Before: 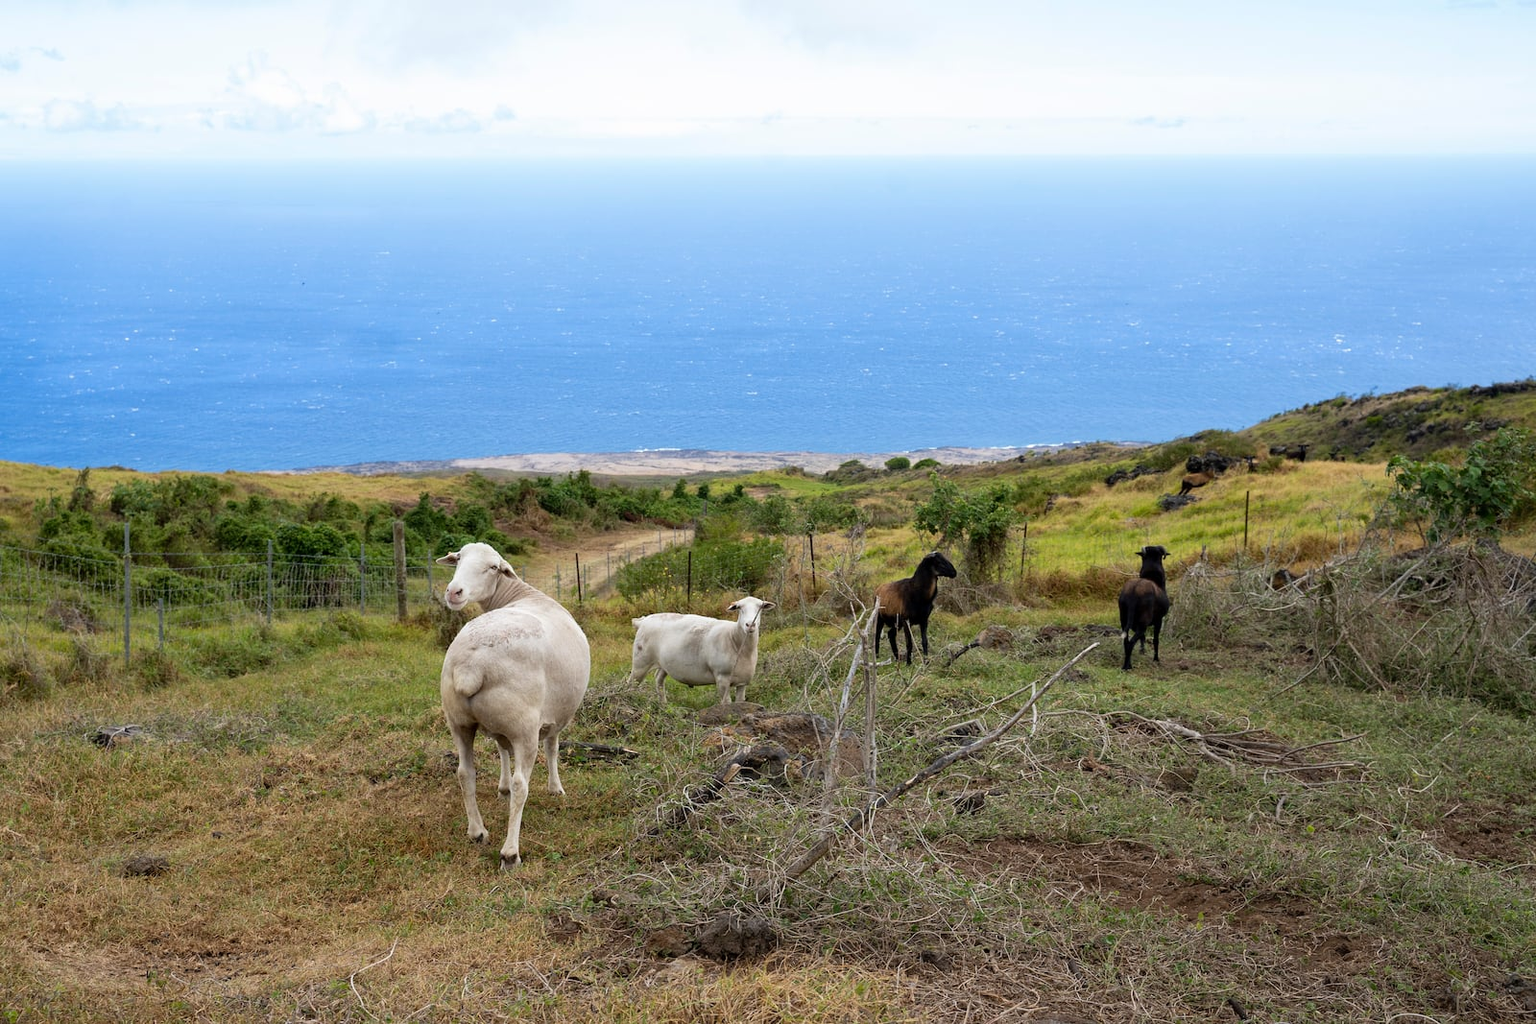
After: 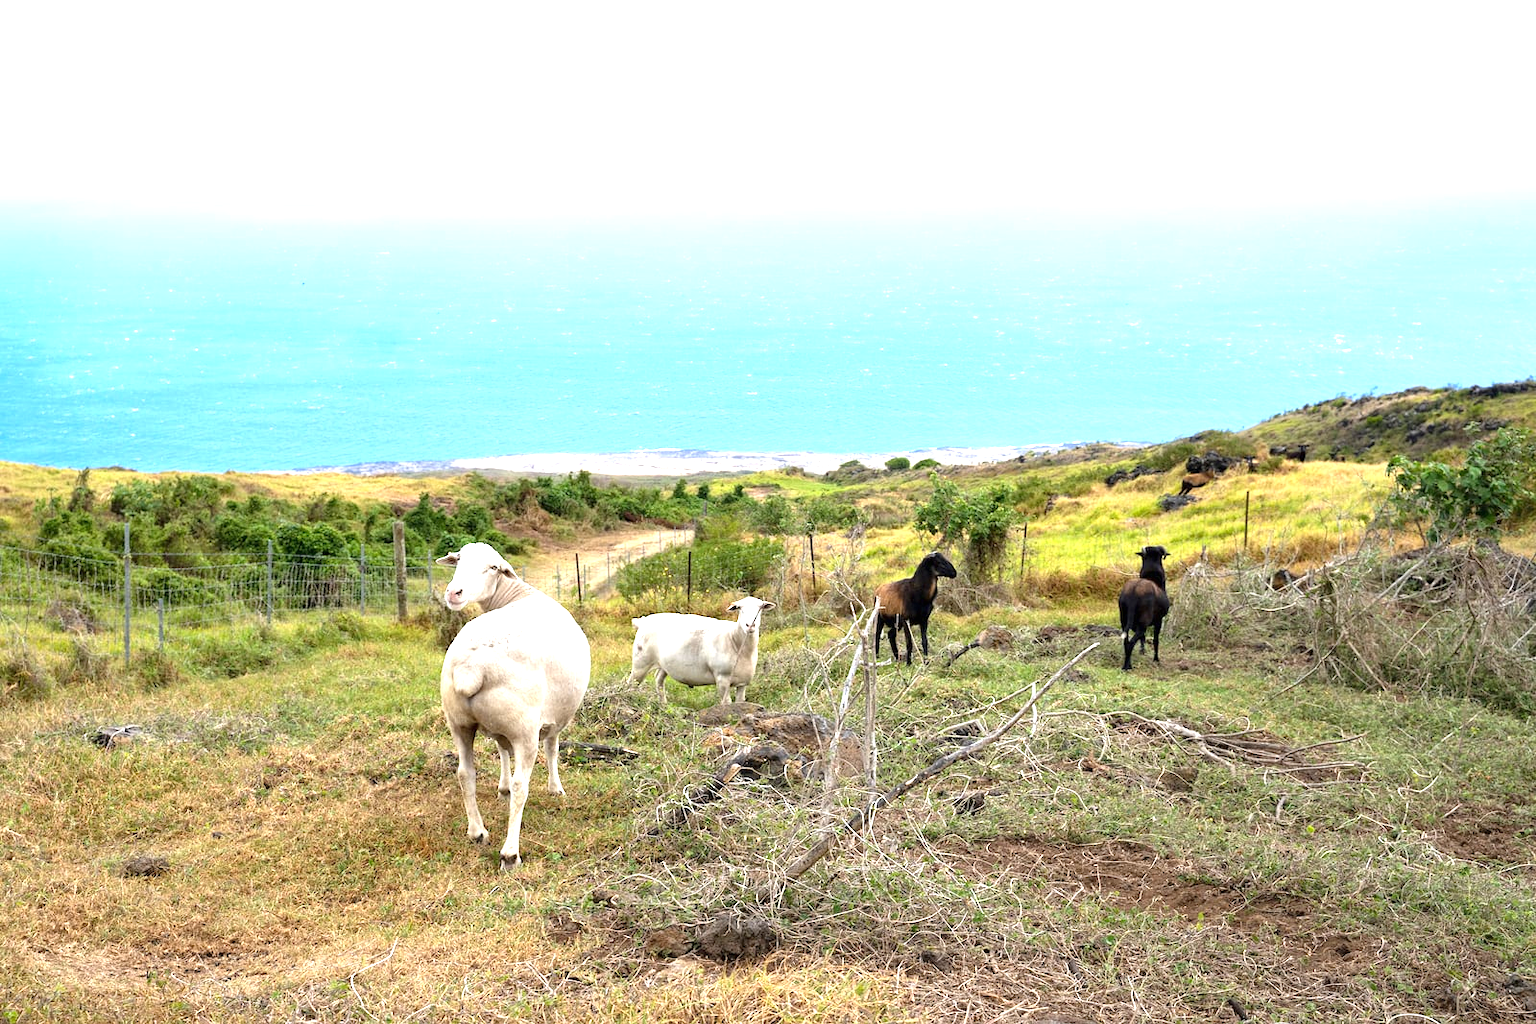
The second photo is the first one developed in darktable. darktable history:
exposure: black level correction 0, exposure 1.372 EV, compensate highlight preservation false
